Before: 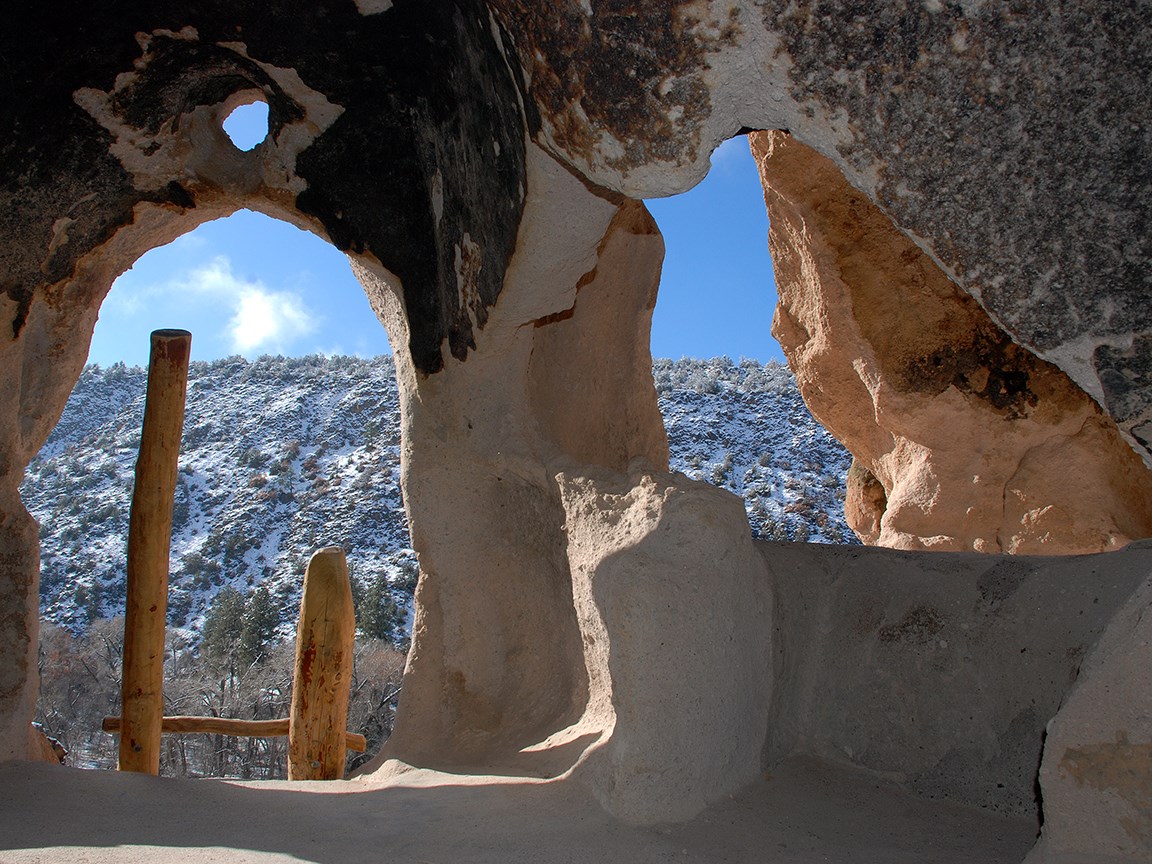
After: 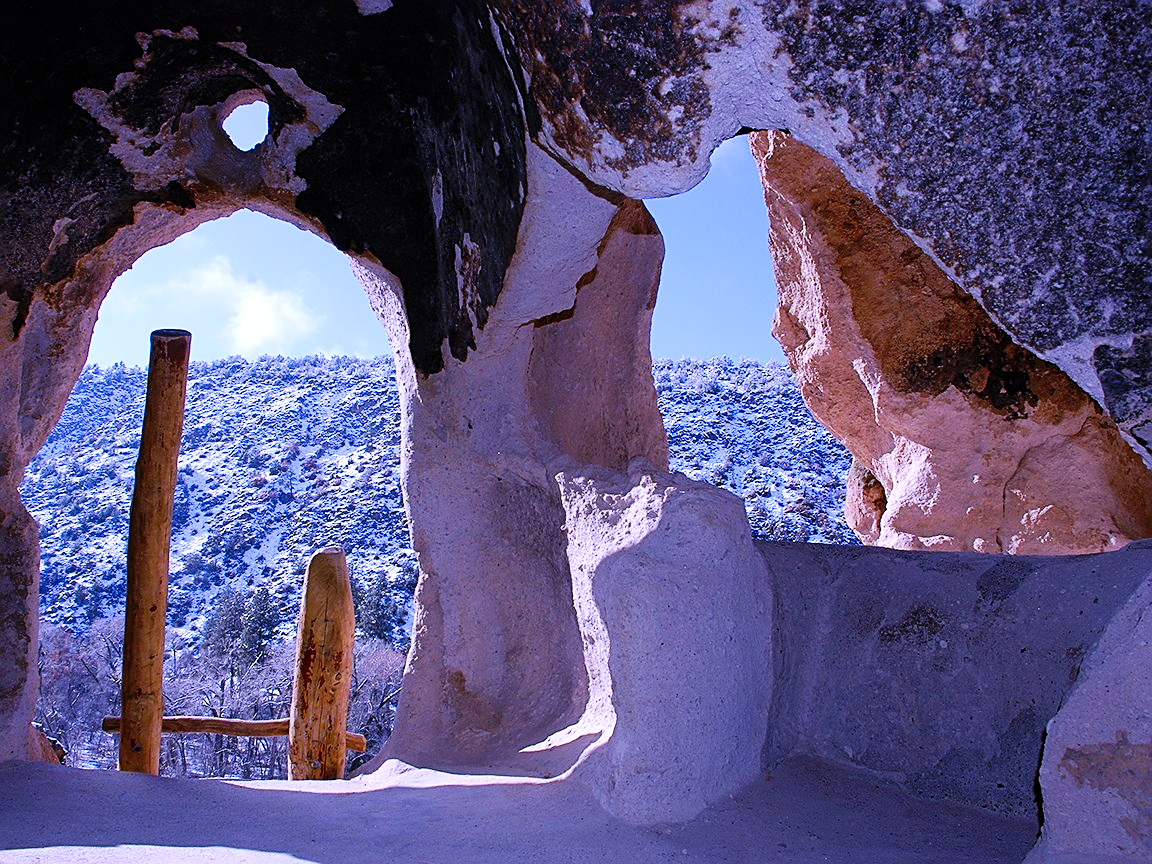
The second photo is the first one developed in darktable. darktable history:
sharpen: on, module defaults
base curve: curves: ch0 [(0, 0) (0.036, 0.025) (0.121, 0.166) (0.206, 0.329) (0.605, 0.79) (1, 1)], preserve colors none
white balance: red 0.98, blue 1.61
contrast equalizer: y [[0.5 ×6], [0.5 ×6], [0.5, 0.5, 0.501, 0.545, 0.707, 0.863], [0 ×6], [0 ×6]]
